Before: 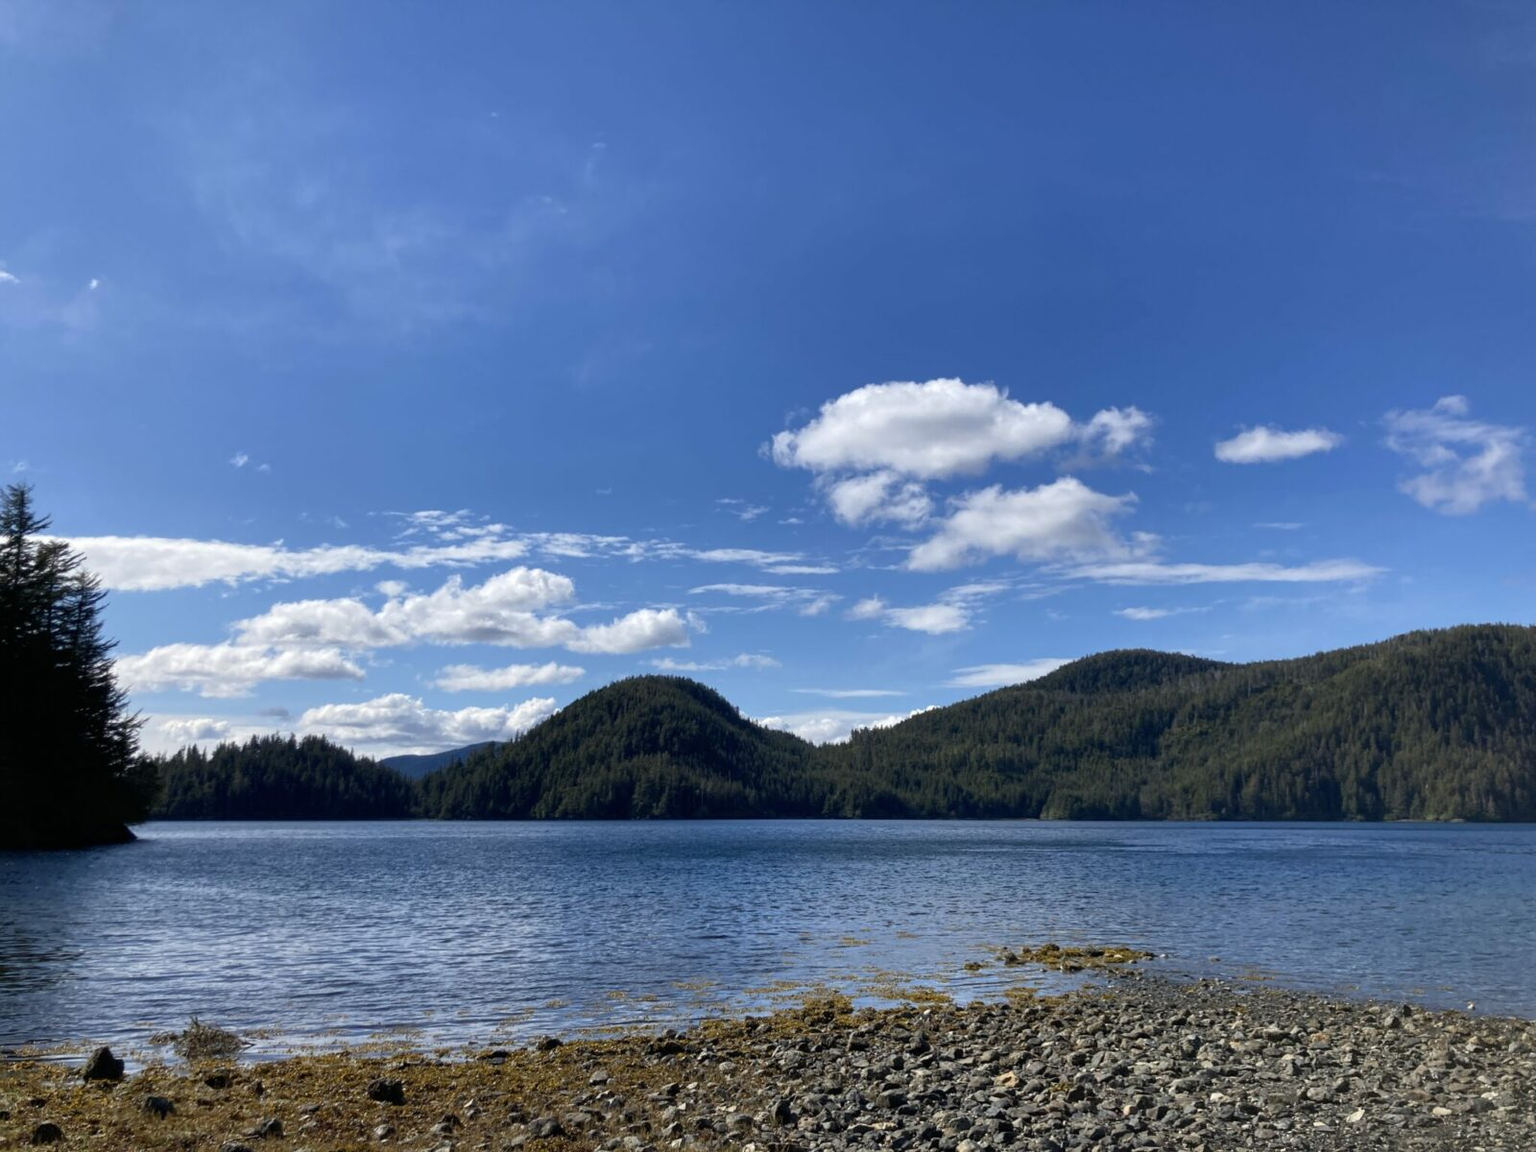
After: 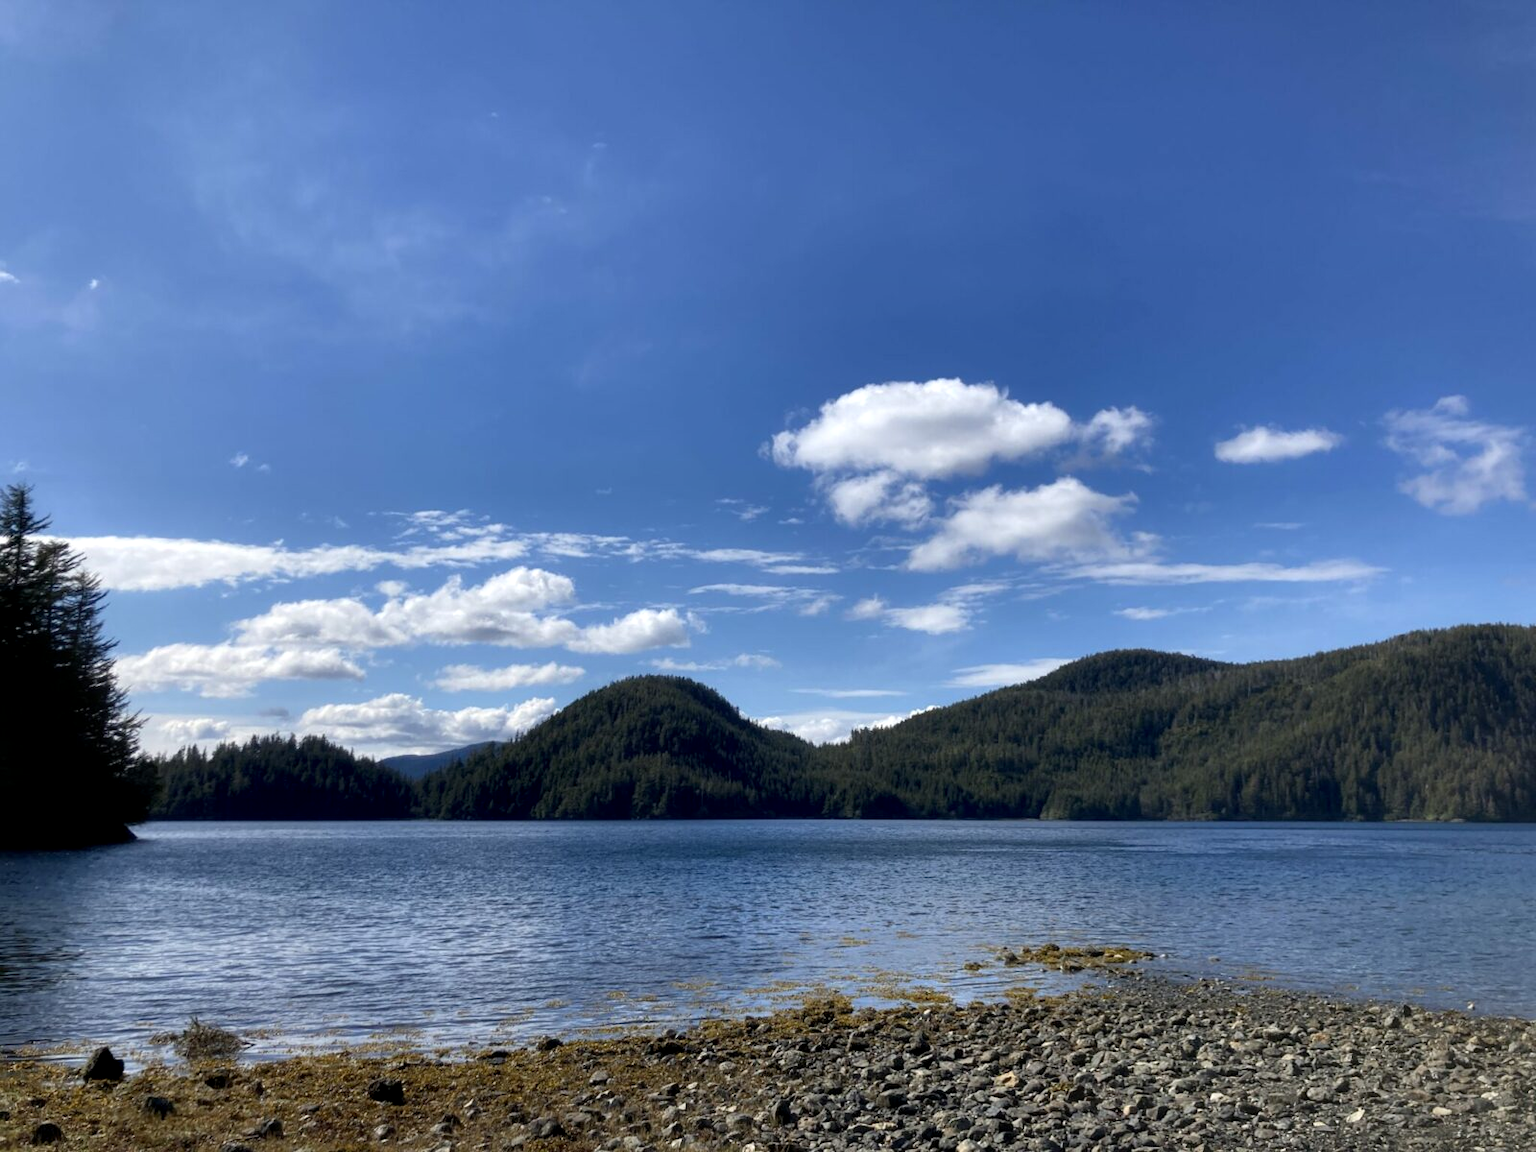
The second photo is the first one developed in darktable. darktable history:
contrast equalizer: y [[0.579, 0.58, 0.505, 0.5, 0.5, 0.5], [0.5 ×6], [0.5 ×6], [0 ×6], [0 ×6]]
